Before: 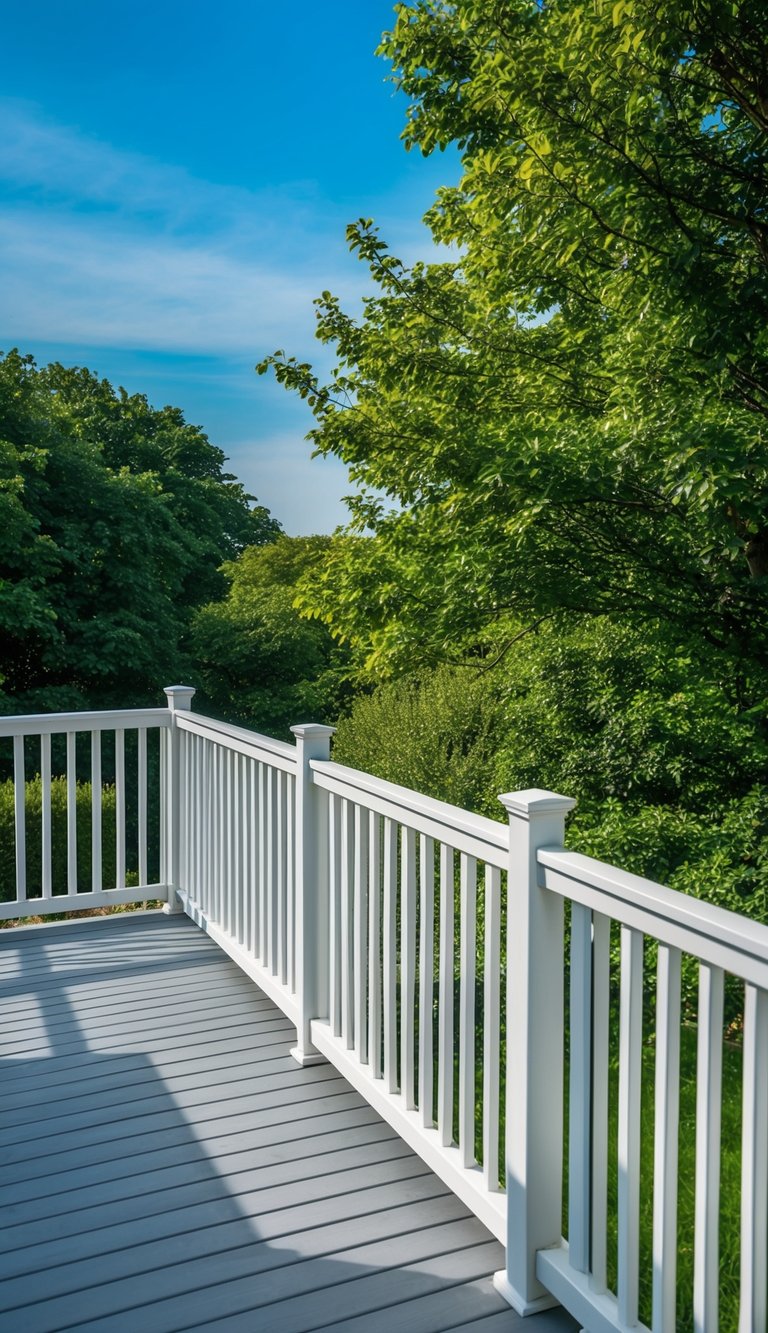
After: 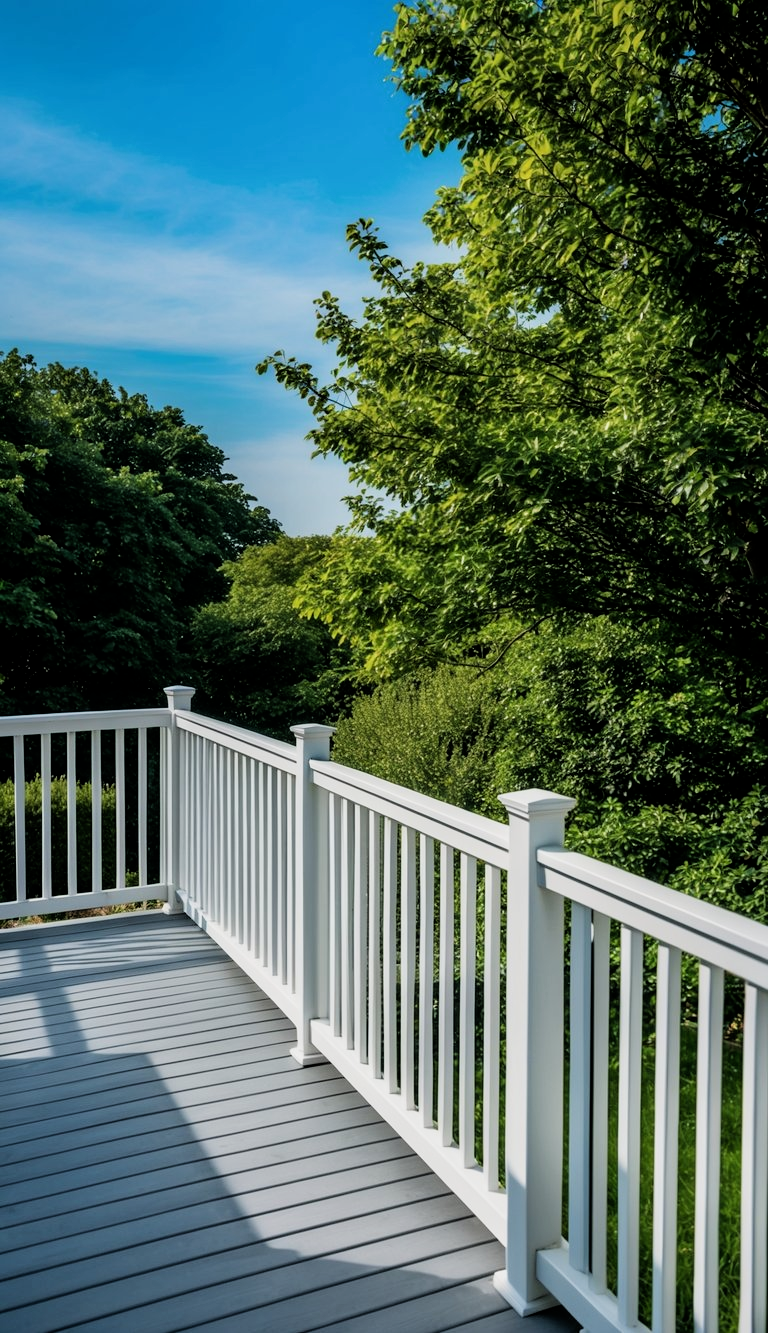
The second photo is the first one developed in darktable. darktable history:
filmic rgb: black relative exposure -5 EV, white relative exposure 3.2 EV, hardness 3.42, contrast 1.2, highlights saturation mix -50%
tone equalizer: on, module defaults
